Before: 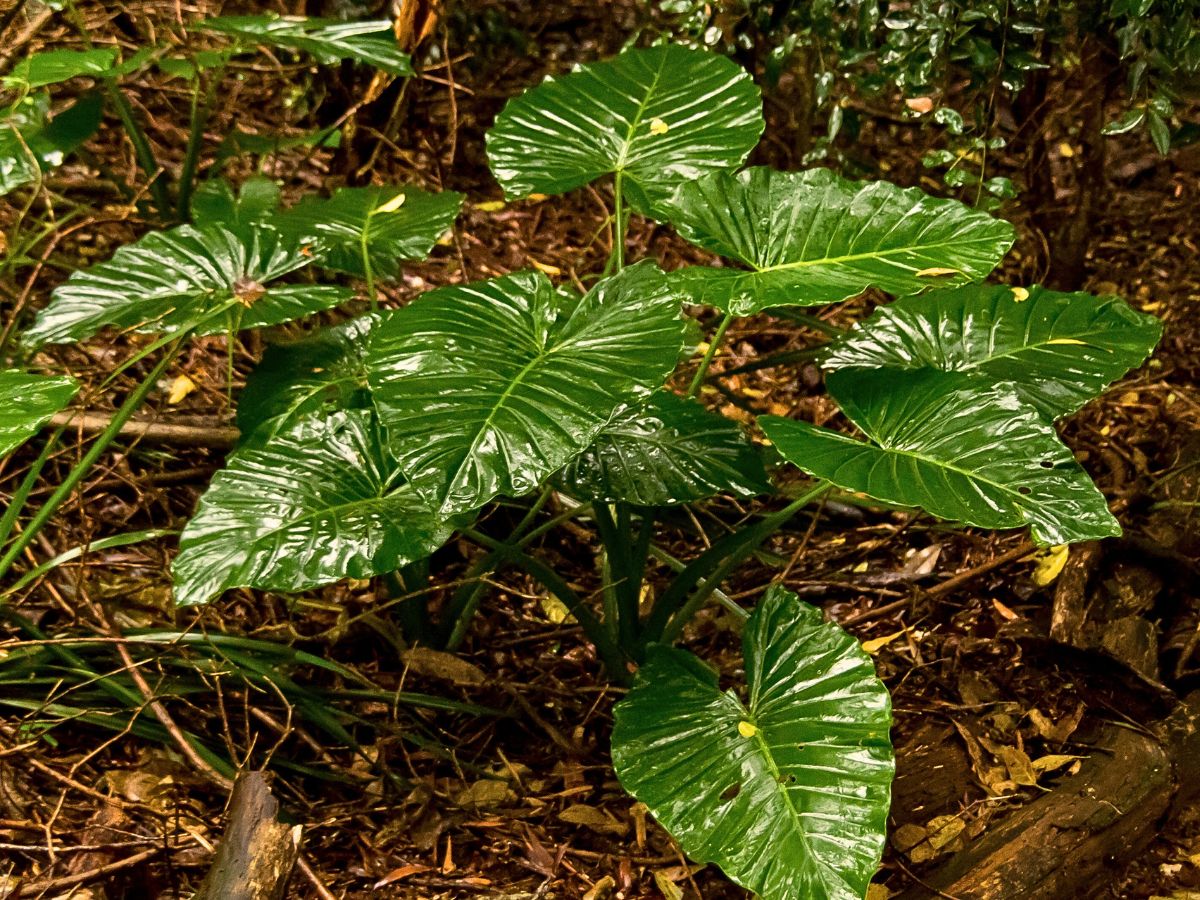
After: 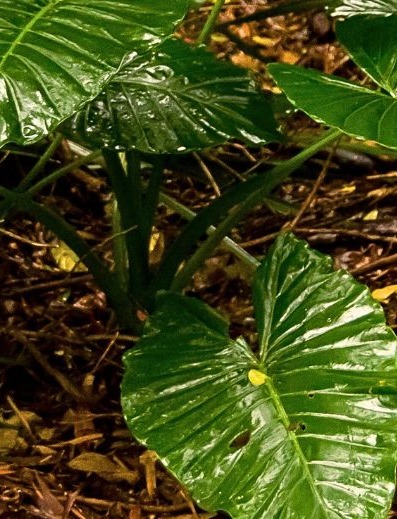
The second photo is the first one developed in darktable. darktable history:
crop: left 40.878%, top 39.176%, right 25.993%, bottom 3.081%
color balance rgb: saturation formula JzAzBz (2021)
